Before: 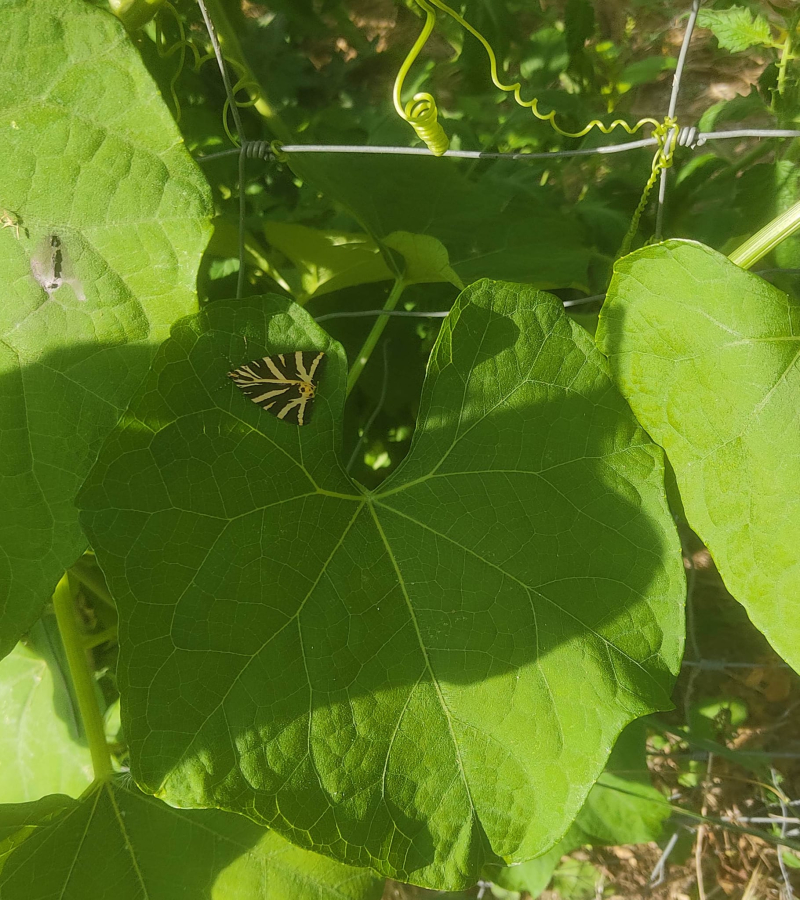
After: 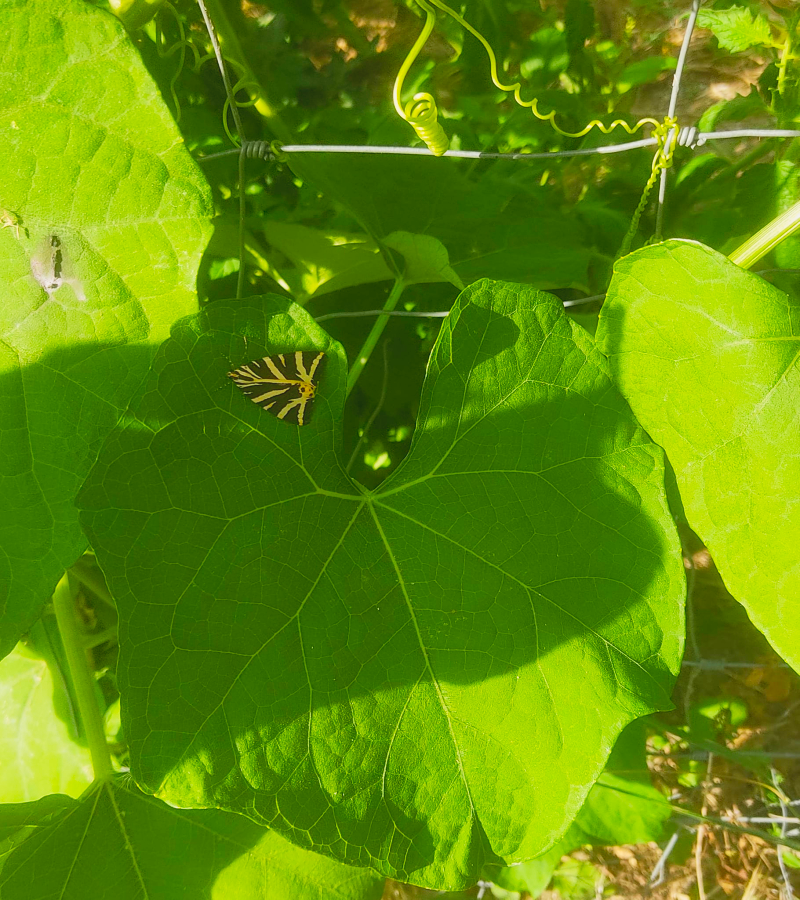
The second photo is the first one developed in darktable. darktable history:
contrast brightness saturation: contrast -0.188, saturation 0.188
tone curve: curves: ch0 [(0, 0.023) (0.113, 0.084) (0.285, 0.301) (0.673, 0.796) (0.845, 0.932) (0.994, 0.971)]; ch1 [(0, 0) (0.456, 0.437) (0.498, 0.5) (0.57, 0.559) (0.631, 0.639) (1, 1)]; ch2 [(0, 0) (0.417, 0.44) (0.46, 0.453) (0.502, 0.507) (0.55, 0.57) (0.67, 0.712) (1, 1)], preserve colors none
